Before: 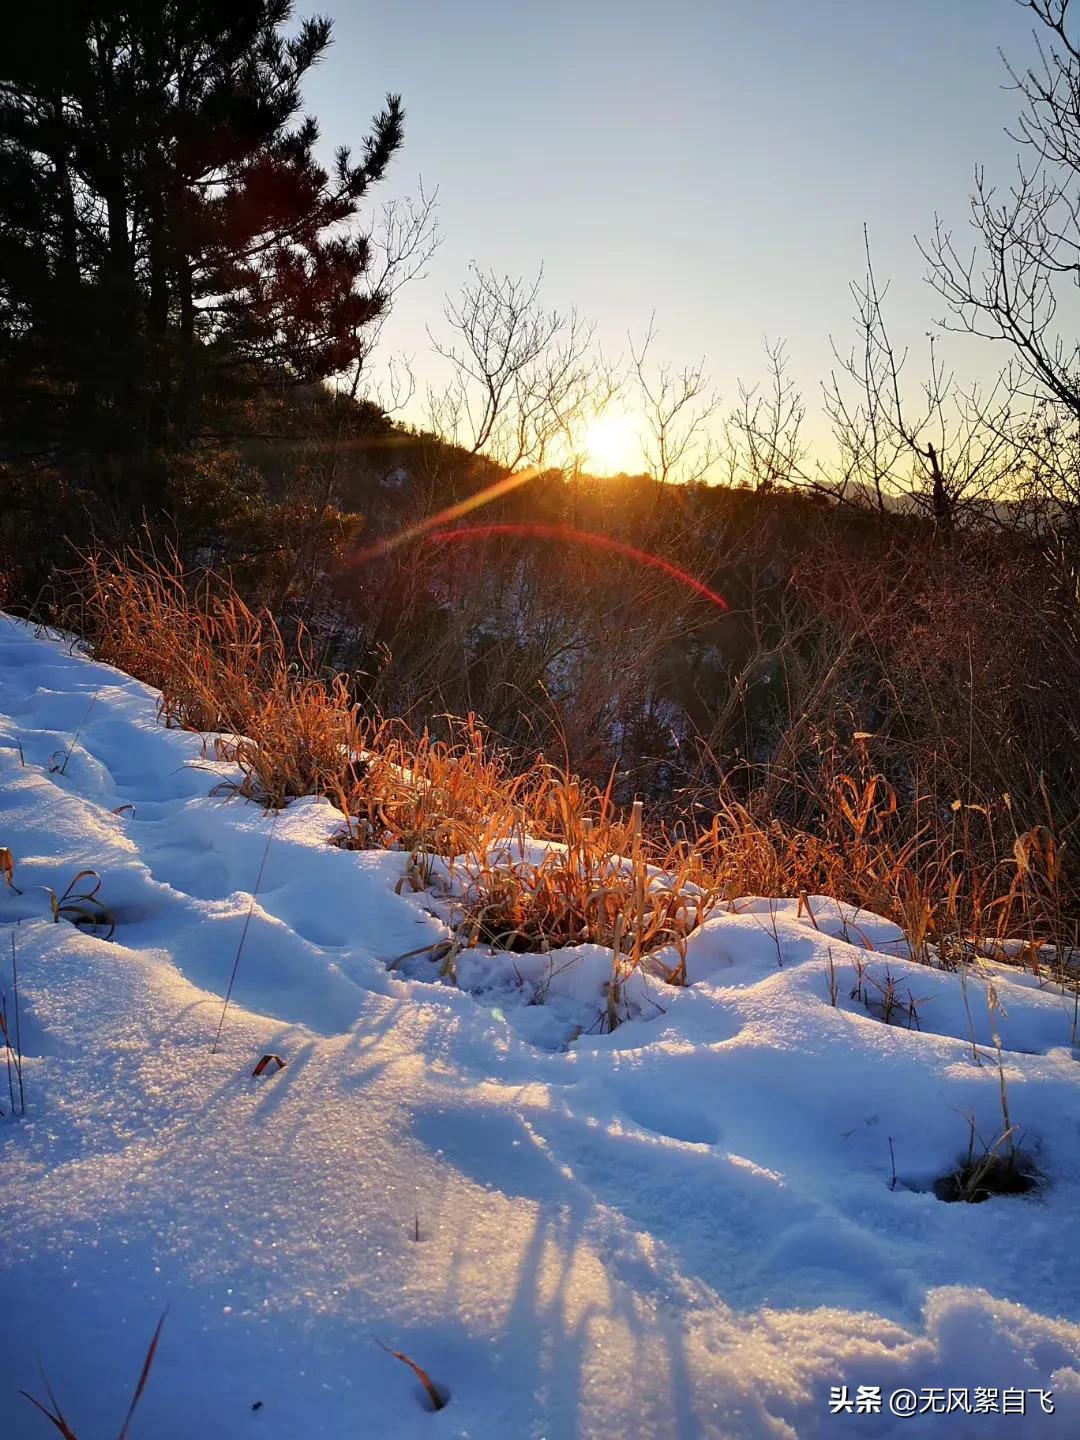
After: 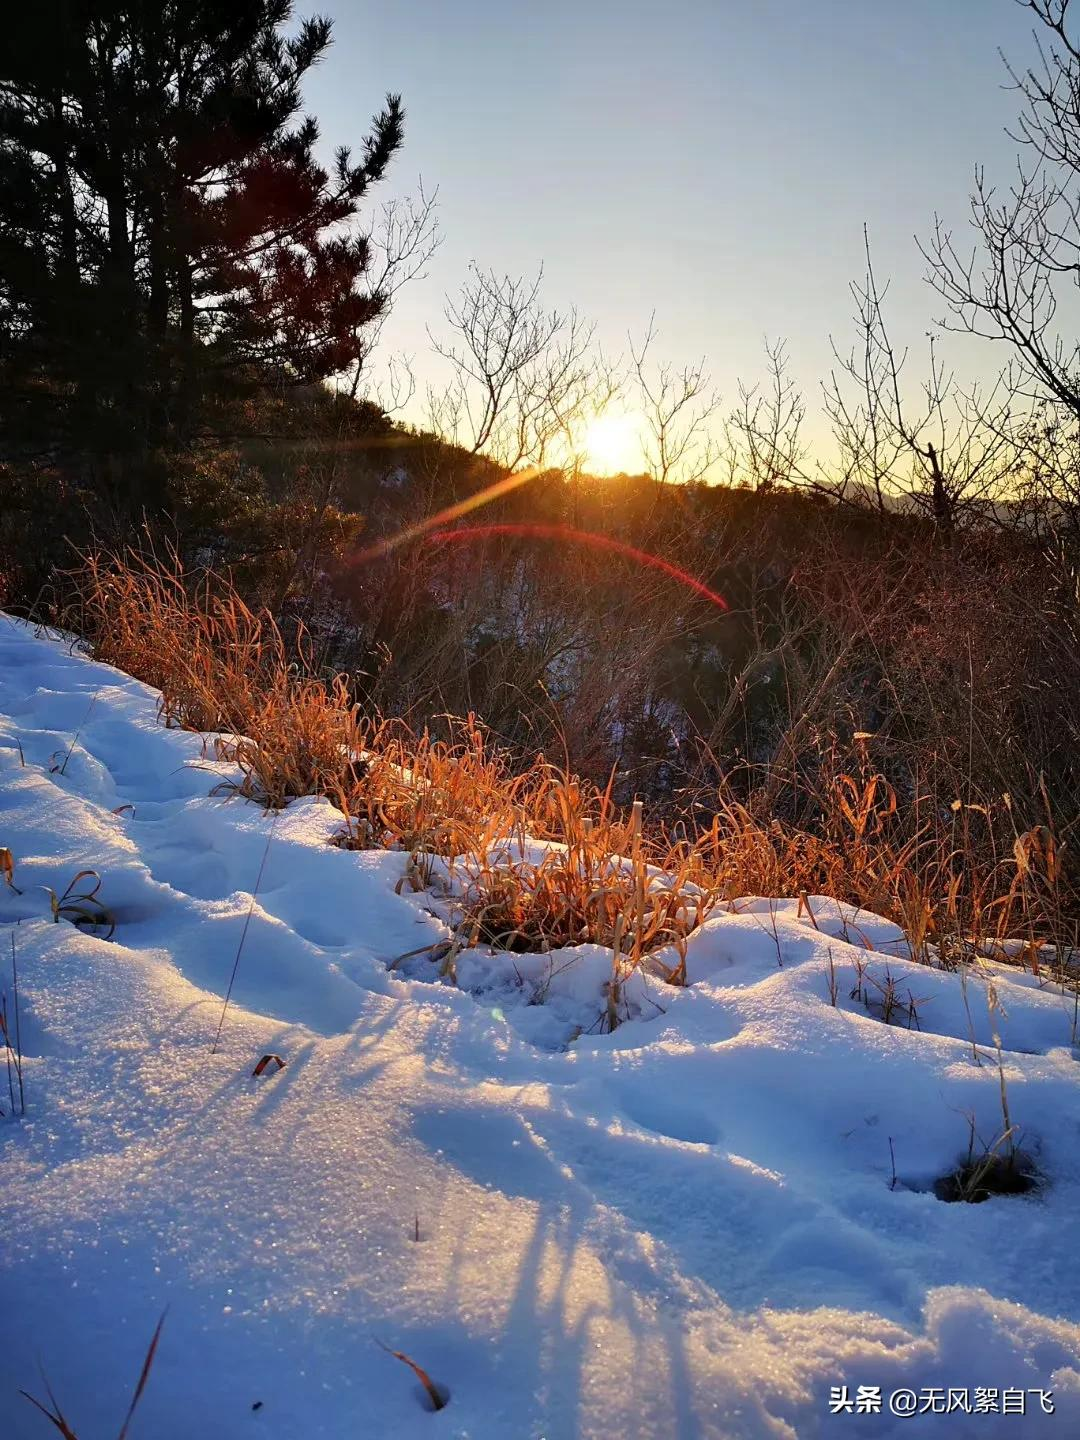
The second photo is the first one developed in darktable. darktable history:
shadows and highlights: shadows 29.61, highlights -30.47, low approximation 0.01, soften with gaussian
white balance: red 1, blue 1
